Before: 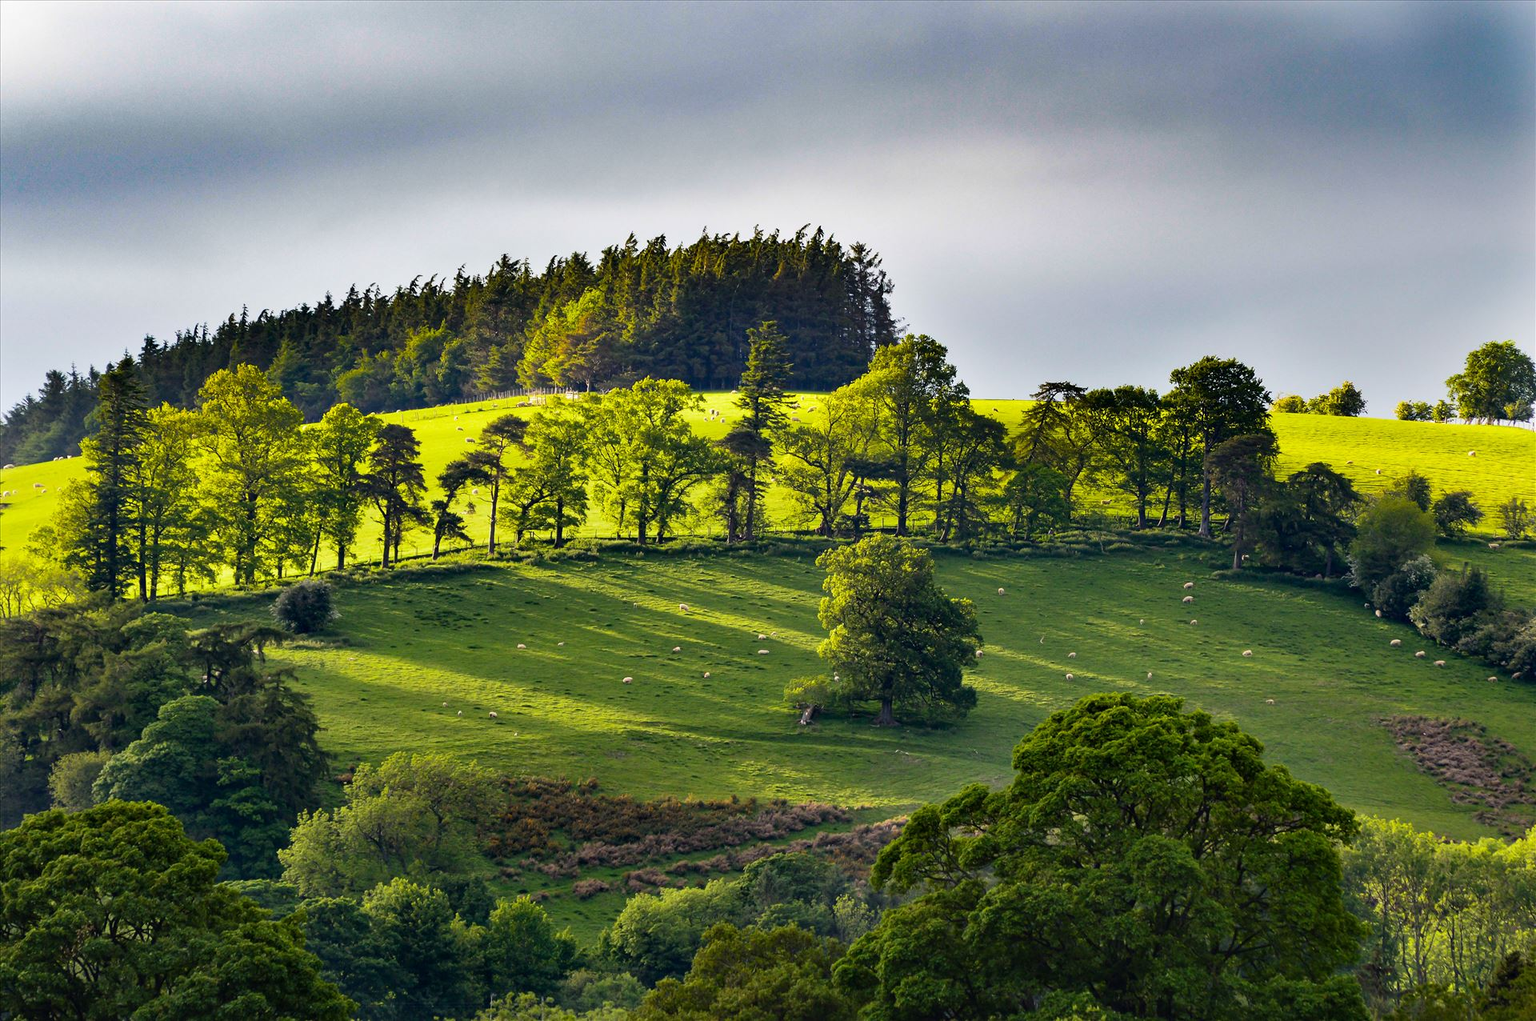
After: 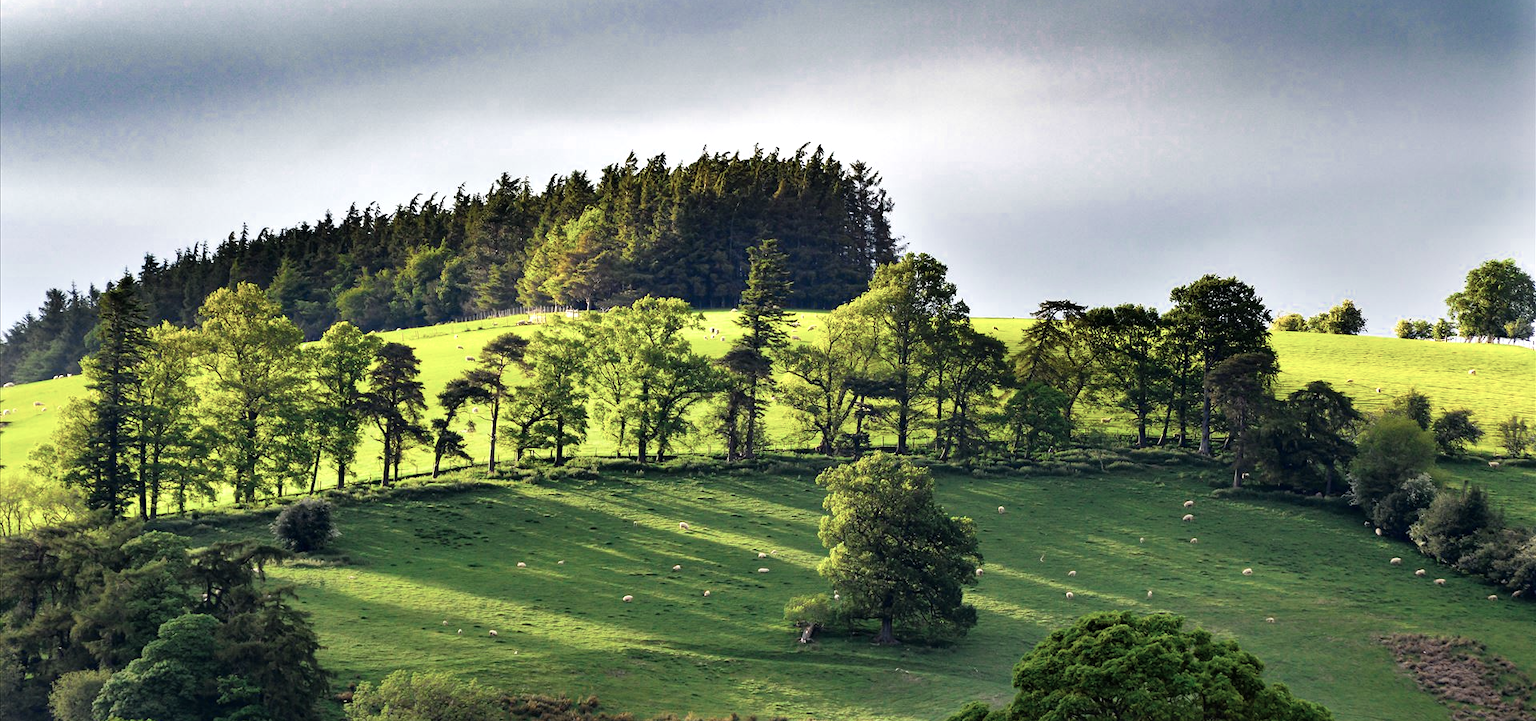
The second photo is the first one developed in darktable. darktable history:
color zones: curves: ch0 [(0, 0.5) (0.125, 0.4) (0.25, 0.5) (0.375, 0.4) (0.5, 0.4) (0.625, 0.35) (0.75, 0.35) (0.875, 0.5)]; ch1 [(0, 0.35) (0.125, 0.45) (0.25, 0.35) (0.375, 0.35) (0.5, 0.35) (0.625, 0.35) (0.75, 0.45) (0.875, 0.35)]; ch2 [(0, 0.6) (0.125, 0.5) (0.25, 0.5) (0.375, 0.6) (0.5, 0.6) (0.625, 0.5) (0.75, 0.5) (0.875, 0.5)]
tone equalizer: -8 EV -0.383 EV, -7 EV -0.382 EV, -6 EV -0.335 EV, -5 EV -0.23 EV, -3 EV 0.213 EV, -2 EV 0.321 EV, -1 EV 0.398 EV, +0 EV 0.397 EV
crop and rotate: top 8.105%, bottom 21.172%
